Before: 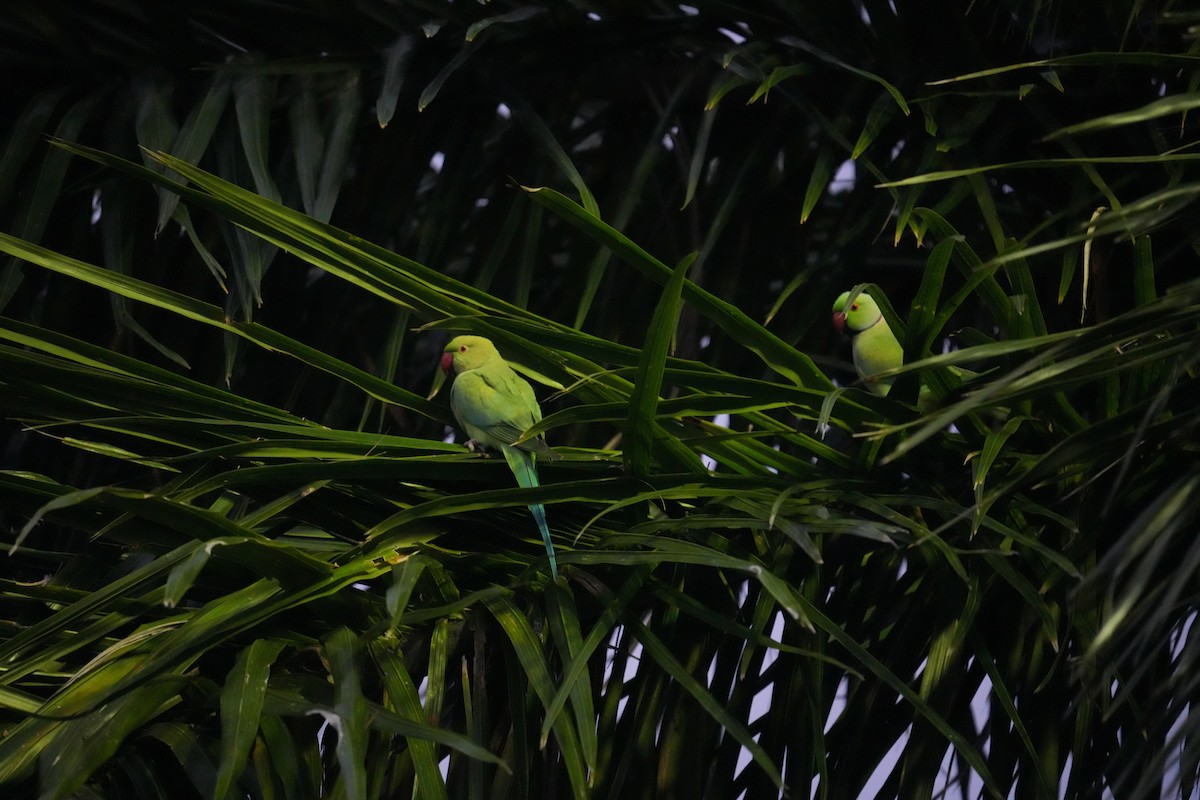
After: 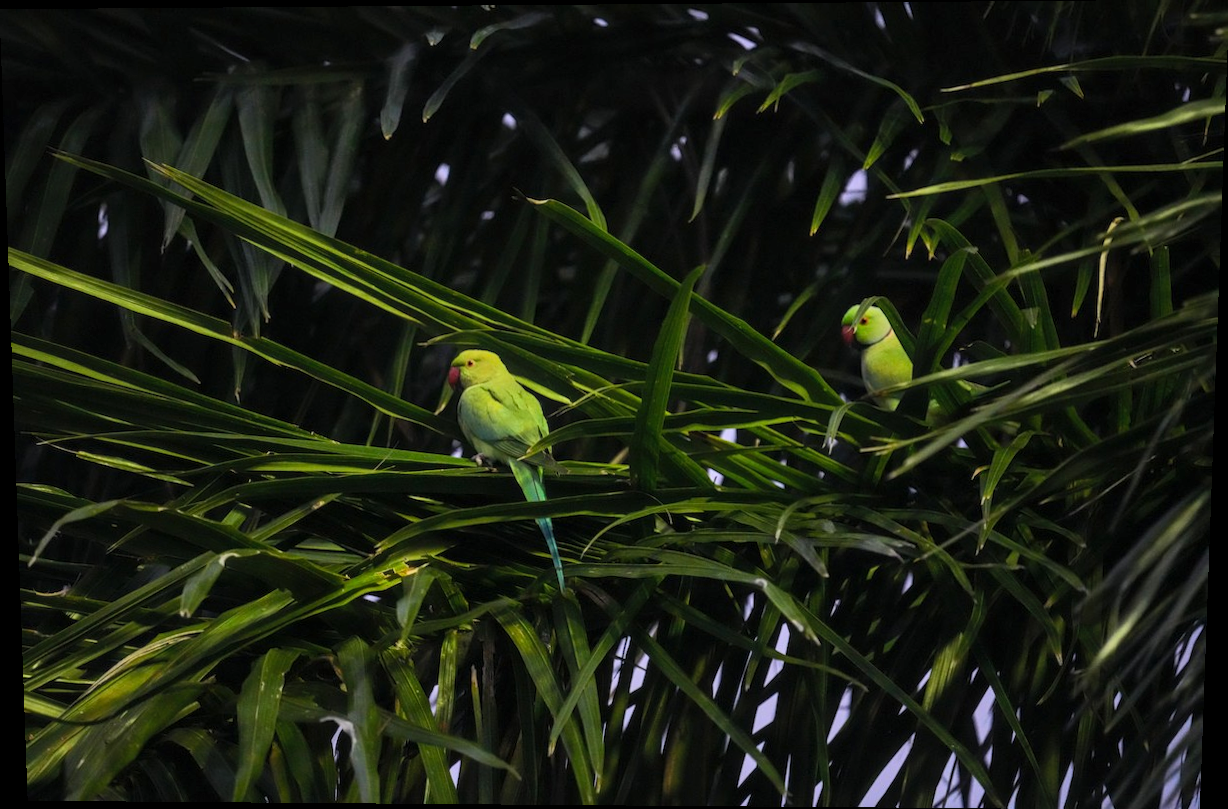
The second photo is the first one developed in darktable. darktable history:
contrast brightness saturation: contrast 0.2, brightness 0.16, saturation 0.22
rotate and perspective: lens shift (vertical) 0.048, lens shift (horizontal) -0.024, automatic cropping off
white balance: emerald 1
local contrast: on, module defaults
